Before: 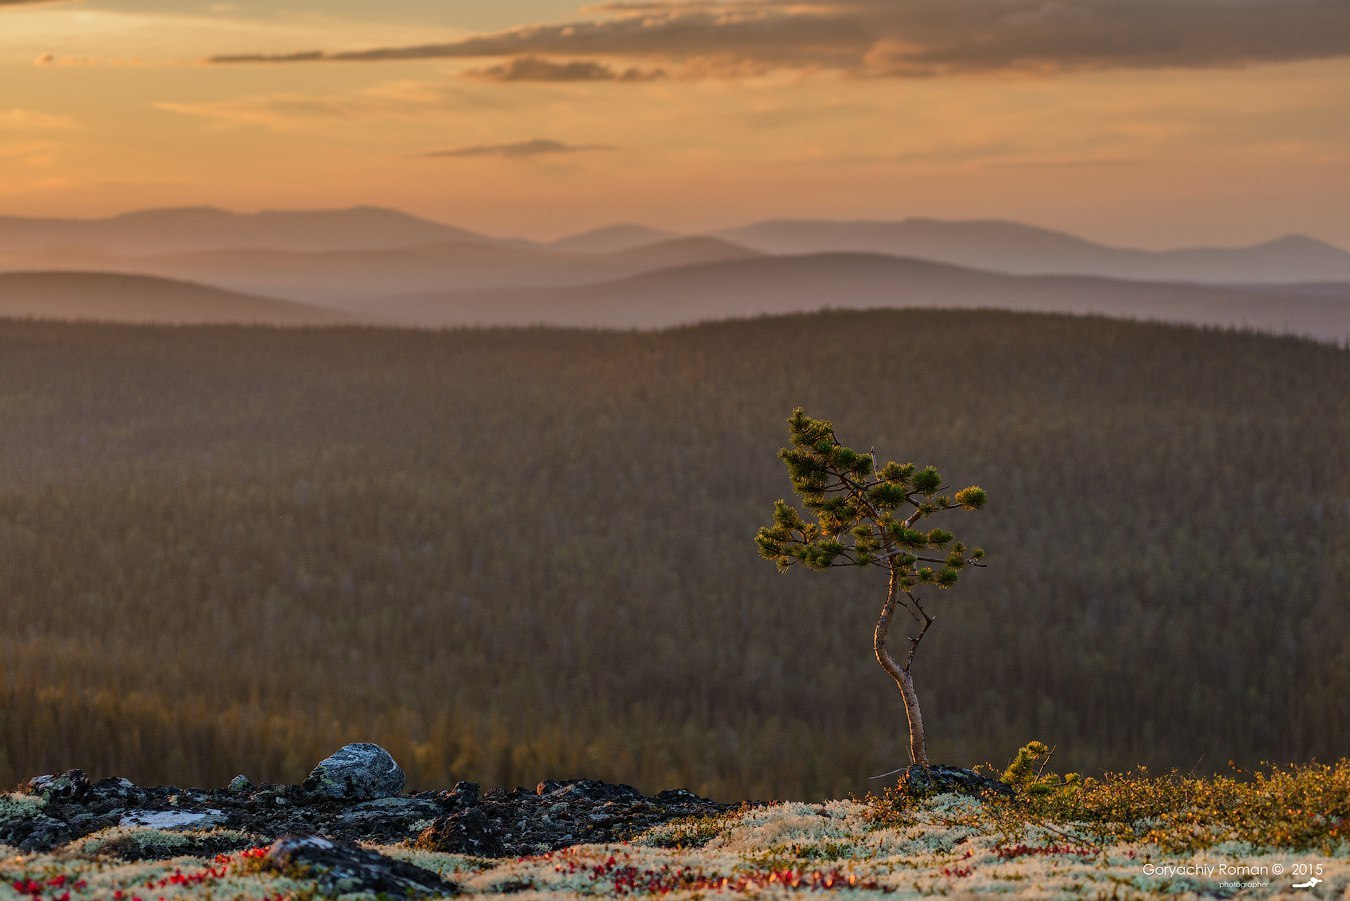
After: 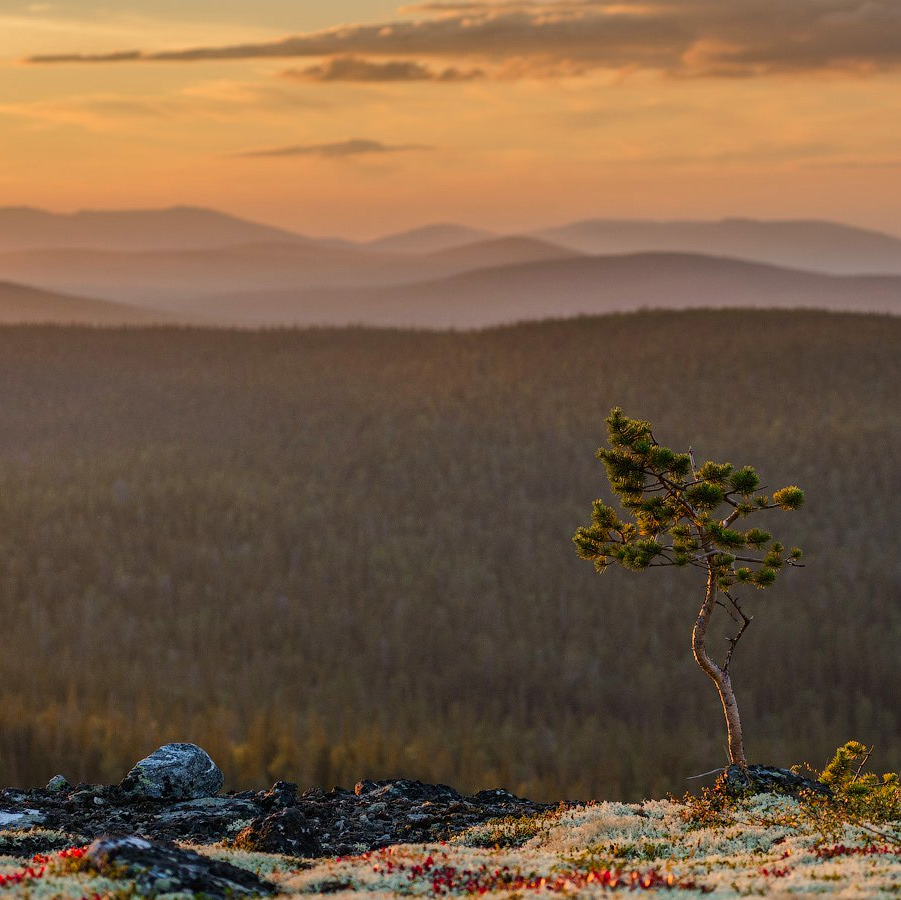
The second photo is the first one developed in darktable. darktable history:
color zones: curves: ch1 [(0, 0.525) (0.143, 0.556) (0.286, 0.52) (0.429, 0.5) (0.571, 0.5) (0.714, 0.5) (0.857, 0.503) (1, 0.525)]
tone curve: curves: ch0 [(0, 0) (0.003, 0.003) (0.011, 0.012) (0.025, 0.026) (0.044, 0.046) (0.069, 0.072) (0.1, 0.104) (0.136, 0.141) (0.177, 0.185) (0.224, 0.234) (0.277, 0.289) (0.335, 0.349) (0.399, 0.415) (0.468, 0.488) (0.543, 0.566) (0.623, 0.649) (0.709, 0.739) (0.801, 0.834) (0.898, 0.923) (1, 1)], color space Lab, linked channels, preserve colors none
crop and rotate: left 13.501%, right 19.731%
